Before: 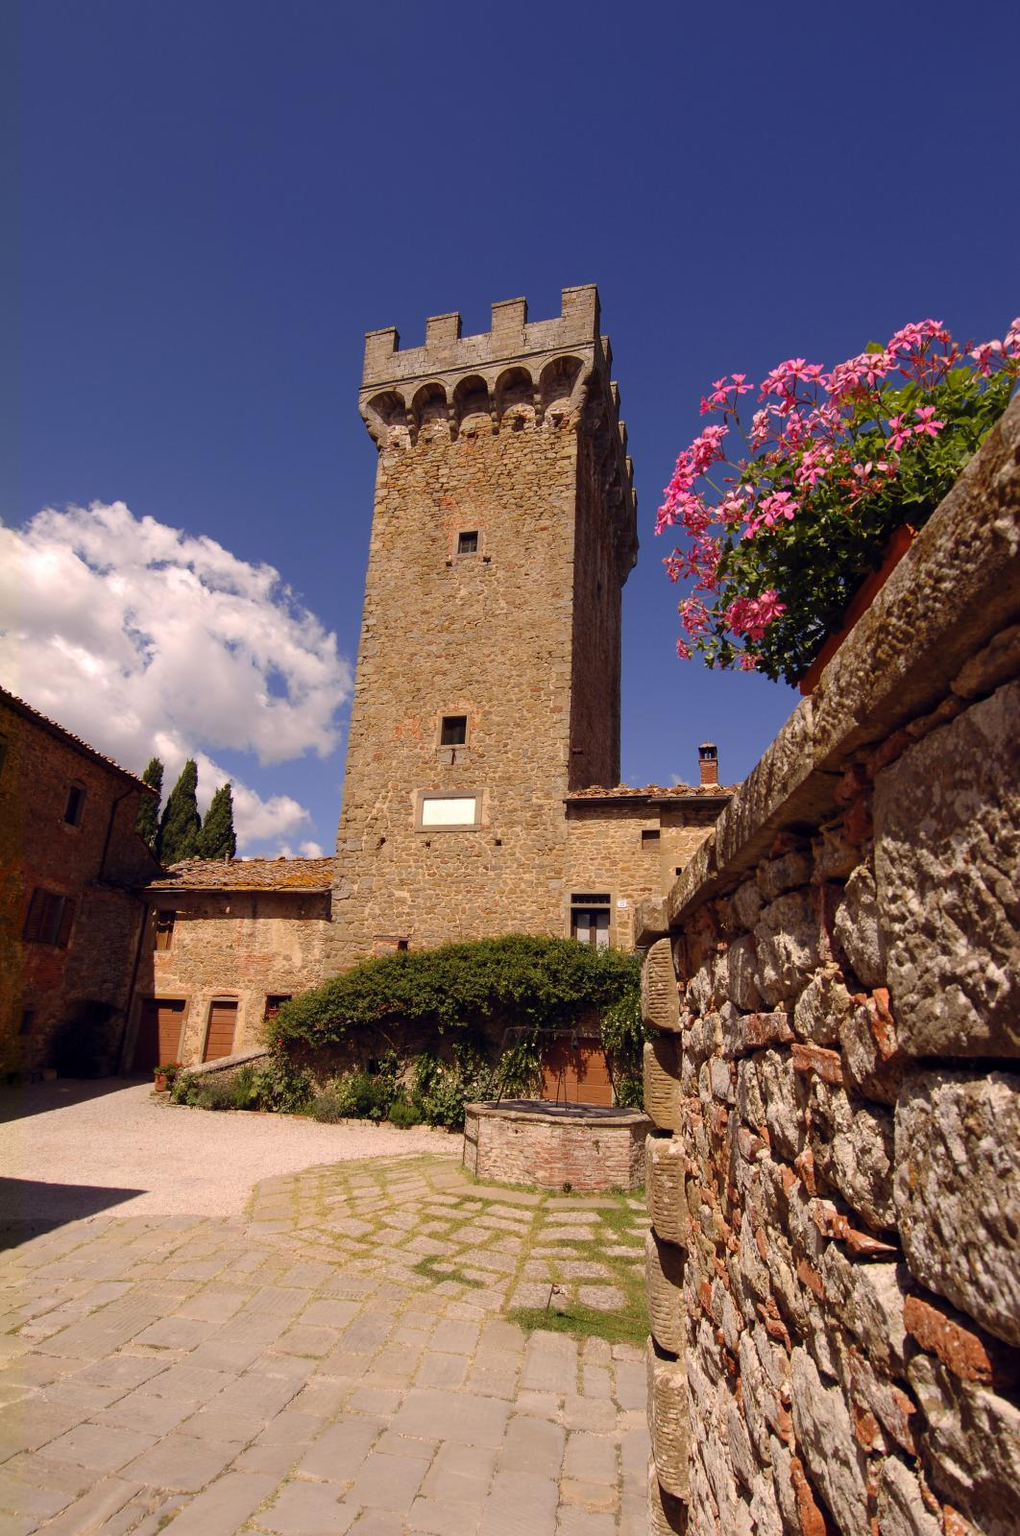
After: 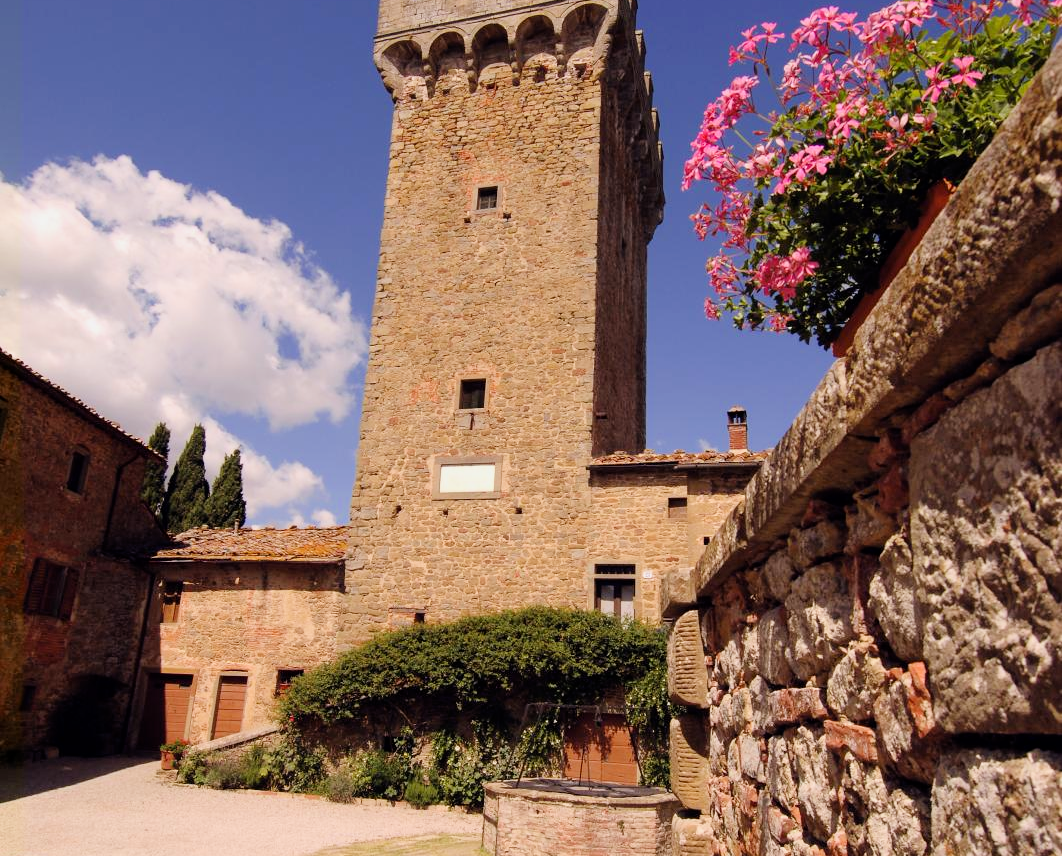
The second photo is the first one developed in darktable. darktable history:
crop and rotate: top 23.043%, bottom 23.437%
exposure: exposure 0.636 EV, compensate highlight preservation false
filmic rgb: white relative exposure 3.85 EV, hardness 4.3
